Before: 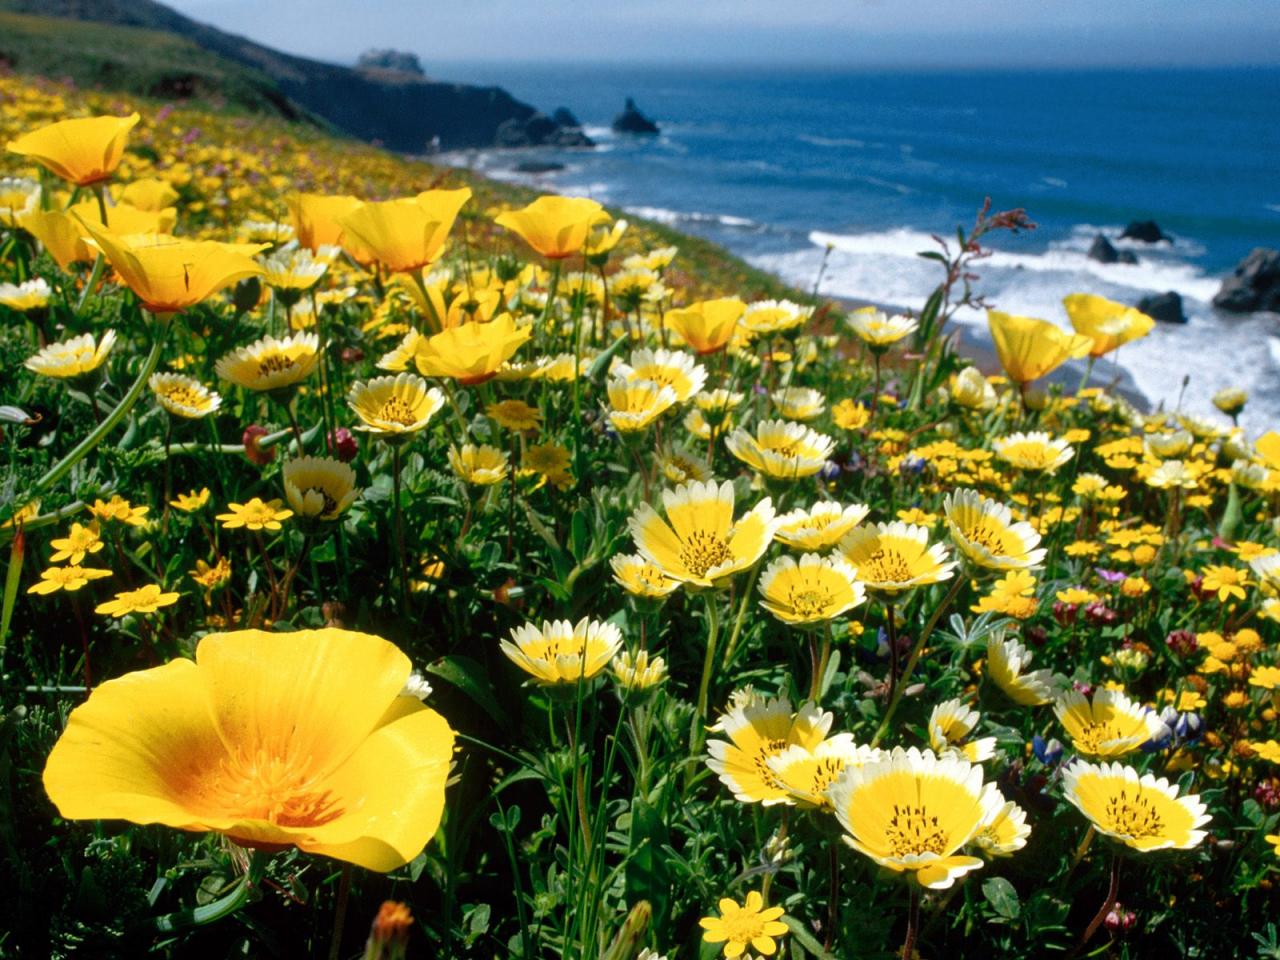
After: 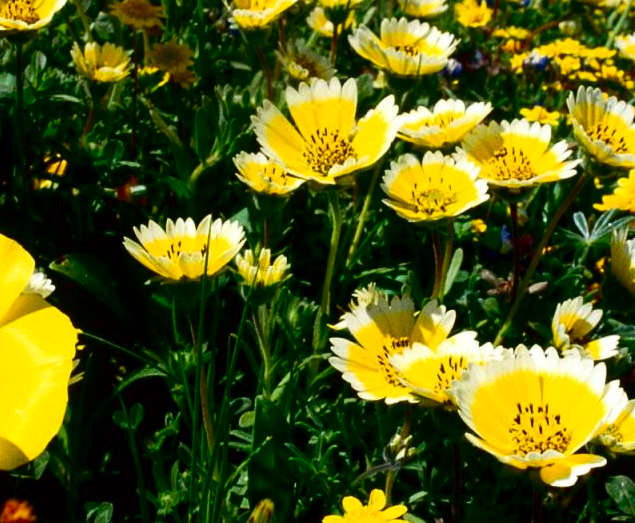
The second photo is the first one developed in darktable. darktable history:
contrast brightness saturation: contrast 0.224, brightness -0.187, saturation 0.235
crop: left 29.471%, top 41.959%, right 20.847%, bottom 3.498%
